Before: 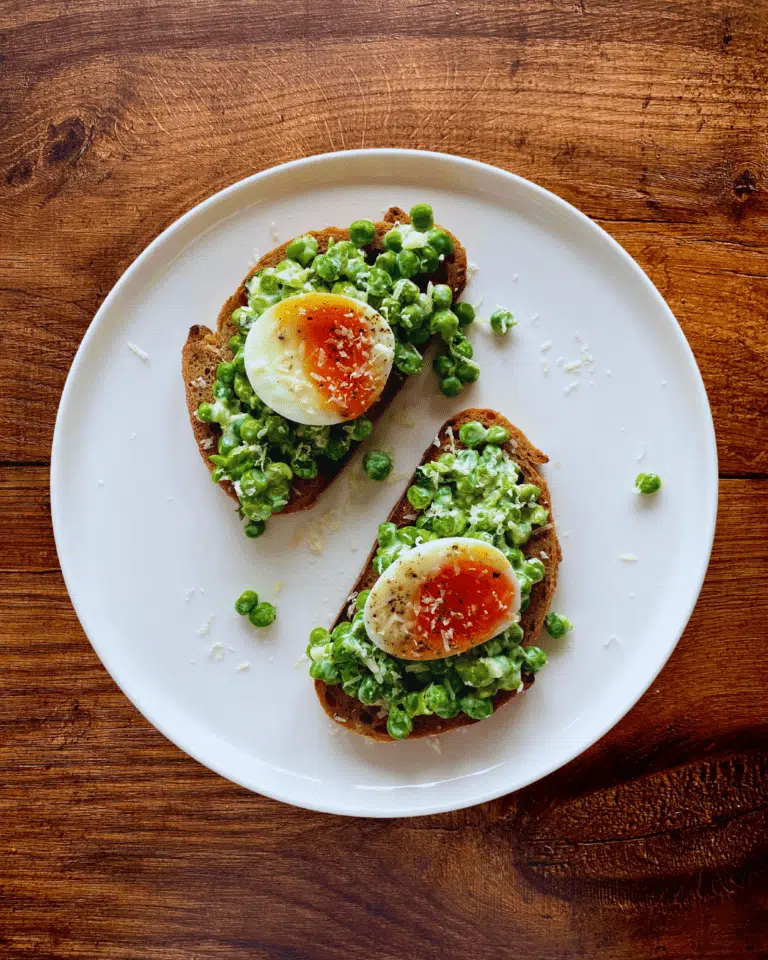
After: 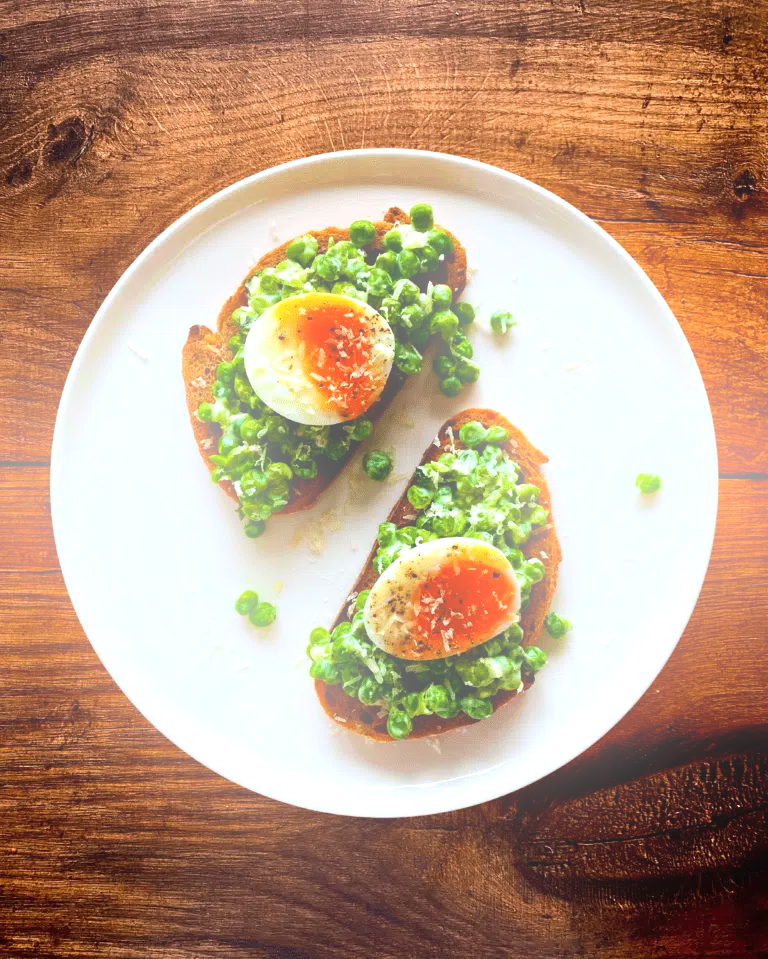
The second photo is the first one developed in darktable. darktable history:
tone equalizer: -8 EV -0.75 EV, -7 EV -0.7 EV, -6 EV -0.6 EV, -5 EV -0.4 EV, -3 EV 0.4 EV, -2 EV 0.6 EV, -1 EV 0.7 EV, +0 EV 0.75 EV, edges refinement/feathering 500, mask exposure compensation -1.57 EV, preserve details no
bloom: threshold 82.5%, strength 16.25%
crop: bottom 0.071%
shadows and highlights: radius 118.69, shadows 42.21, highlights -61.56, soften with gaussian
